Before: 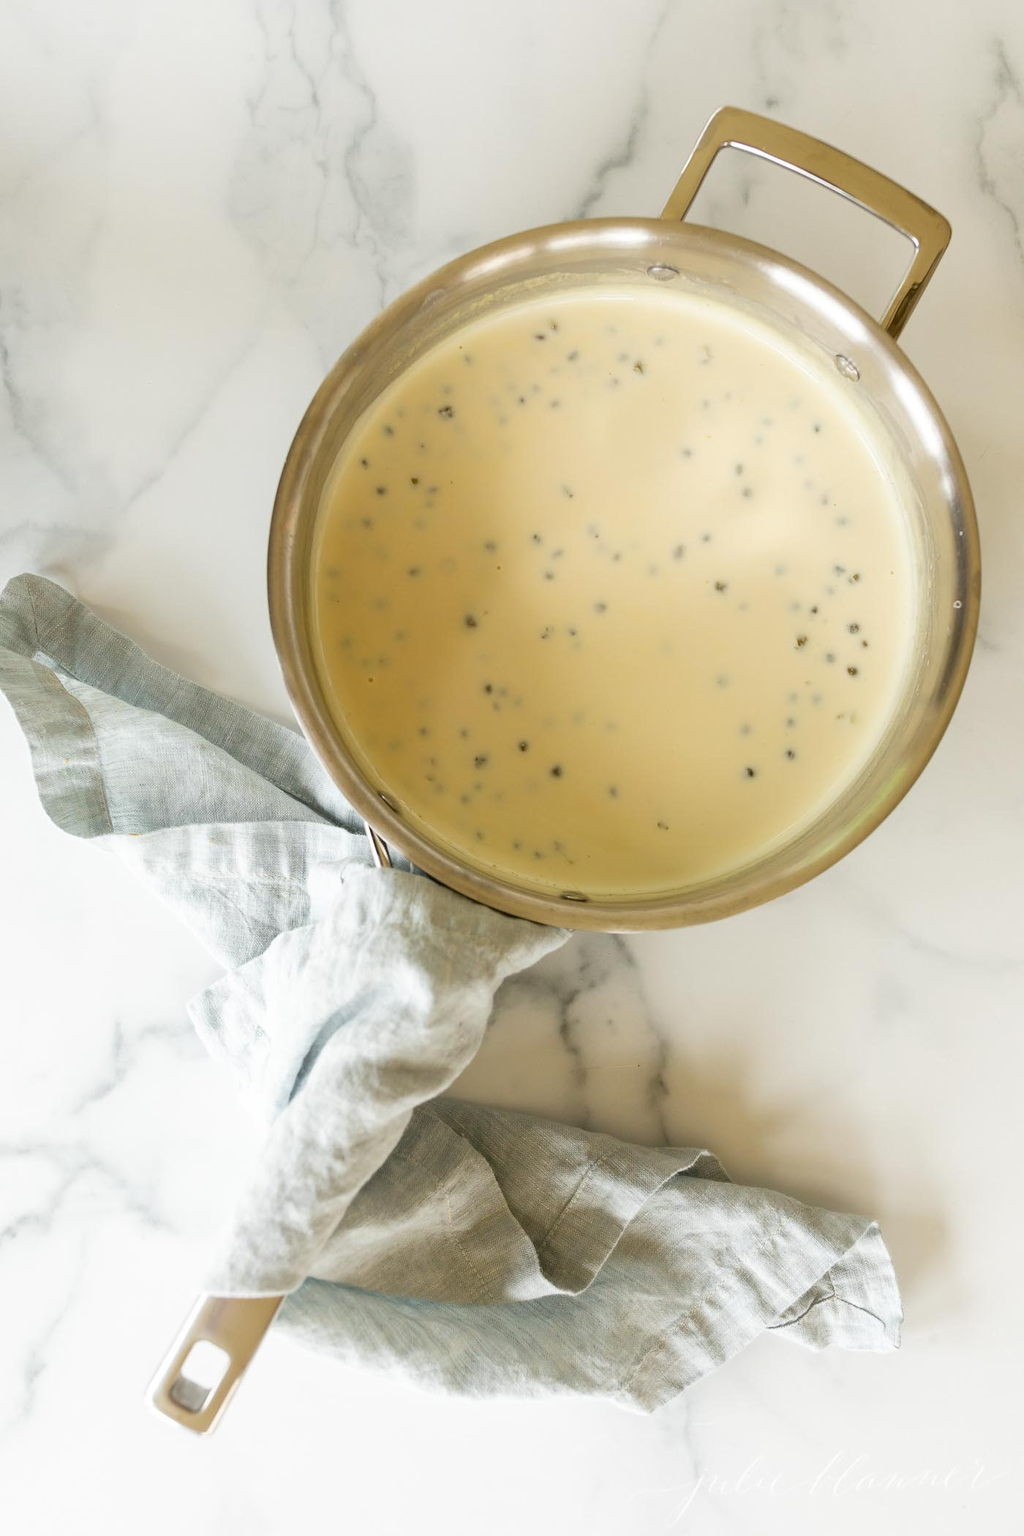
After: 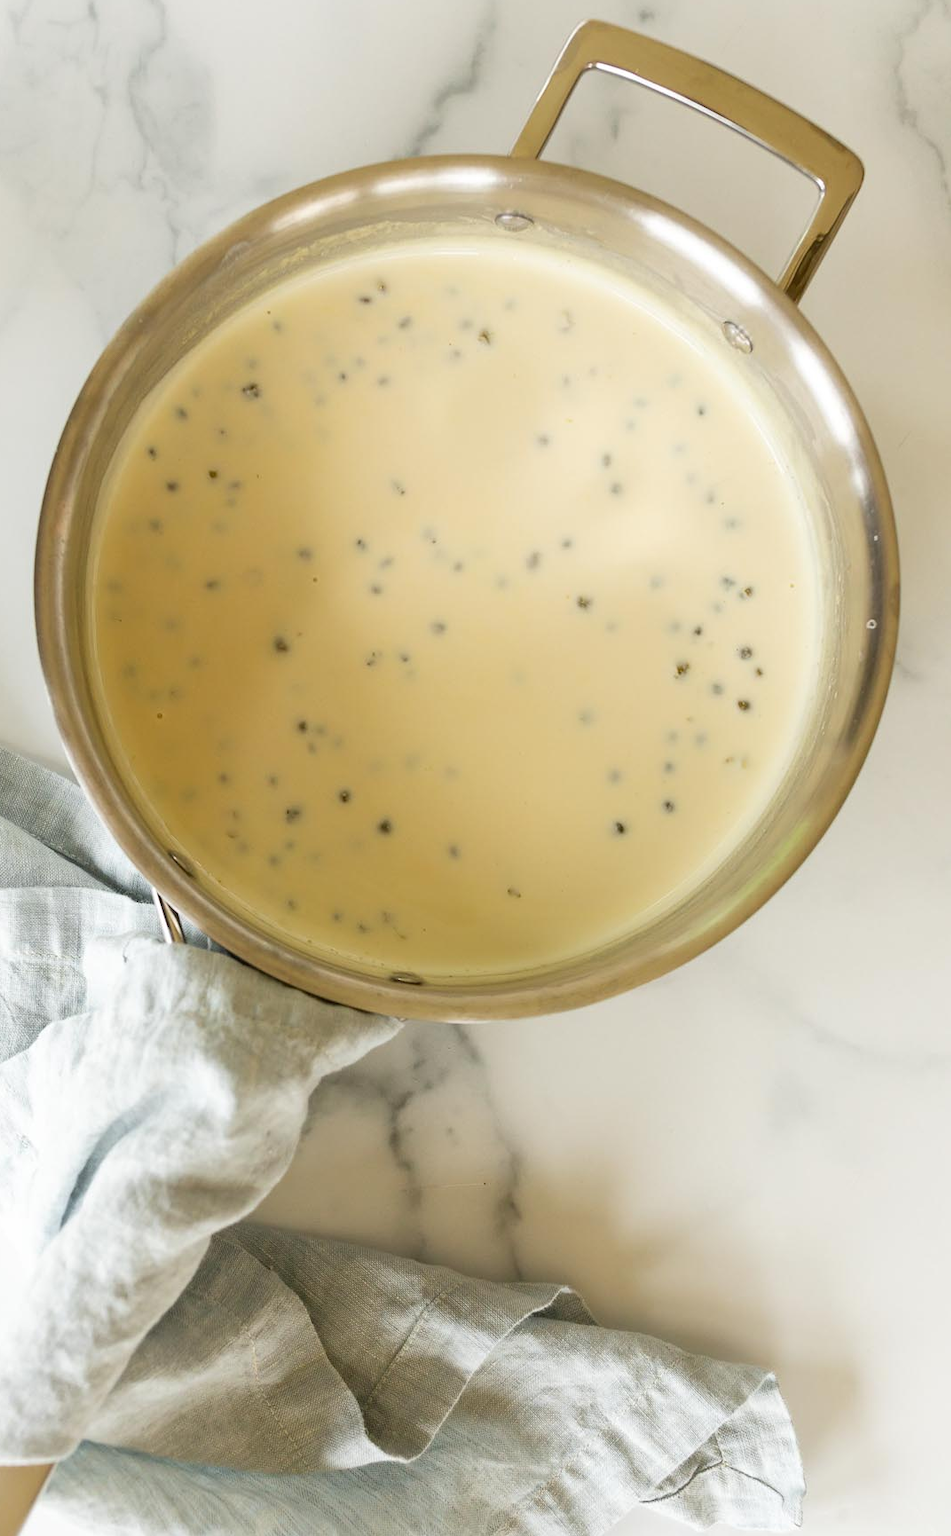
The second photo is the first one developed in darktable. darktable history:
crop: left 23.366%, top 5.891%, bottom 11.636%
